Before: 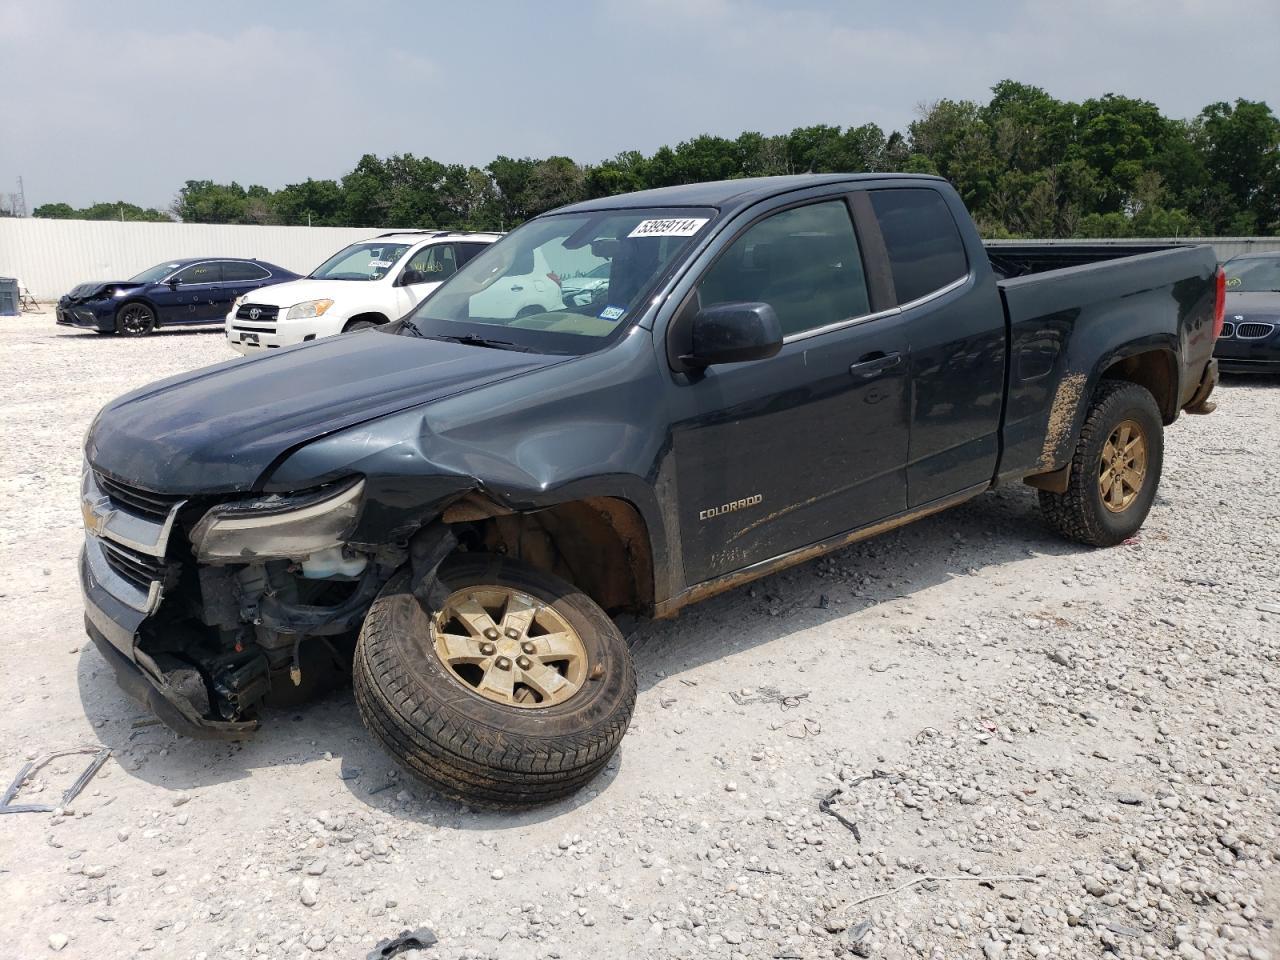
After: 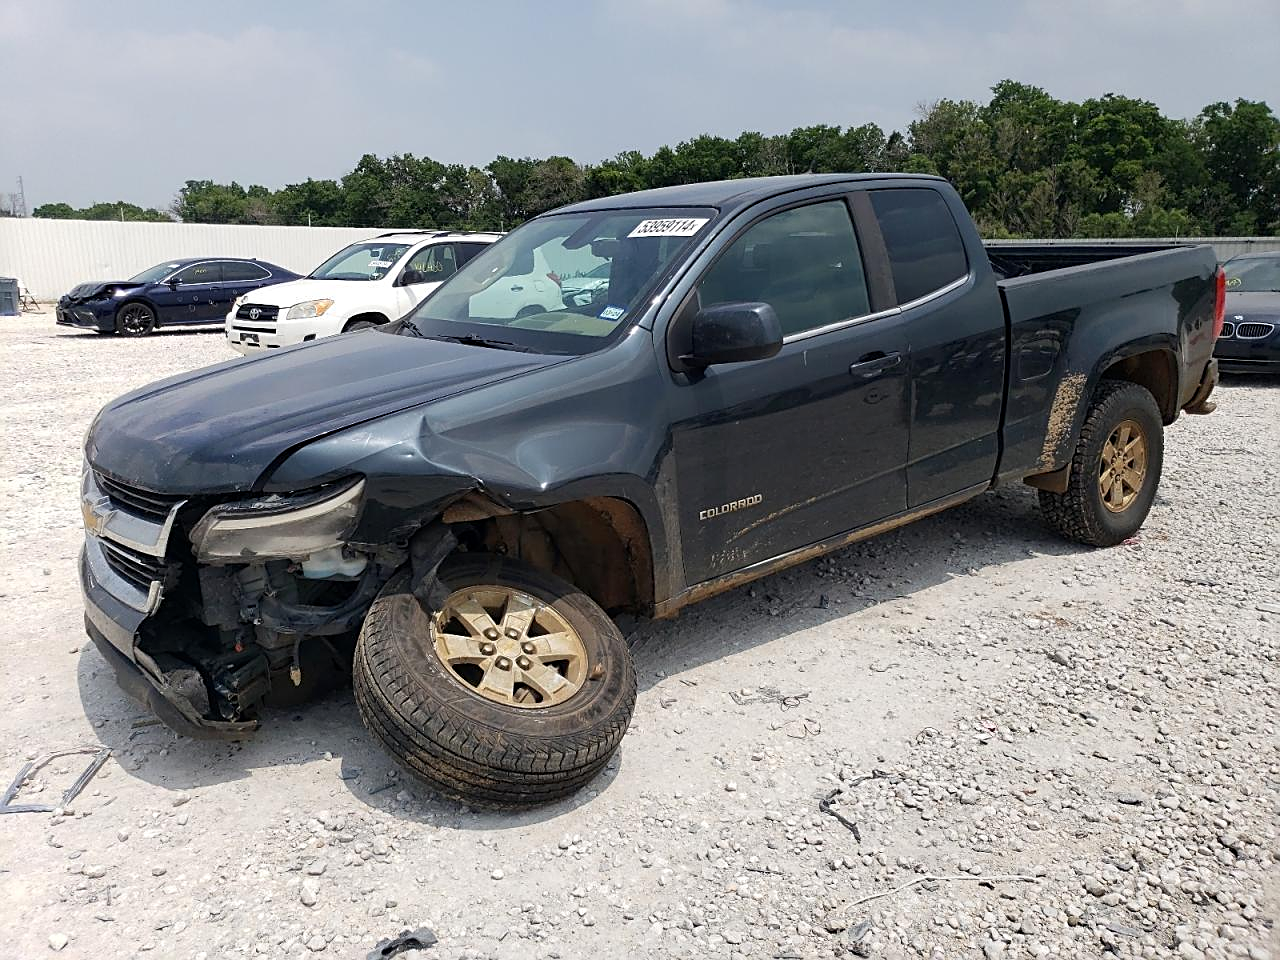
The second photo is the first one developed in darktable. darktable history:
sharpen: on, module defaults
exposure: black level correction 0.001, exposure 0.015 EV, compensate highlight preservation false
